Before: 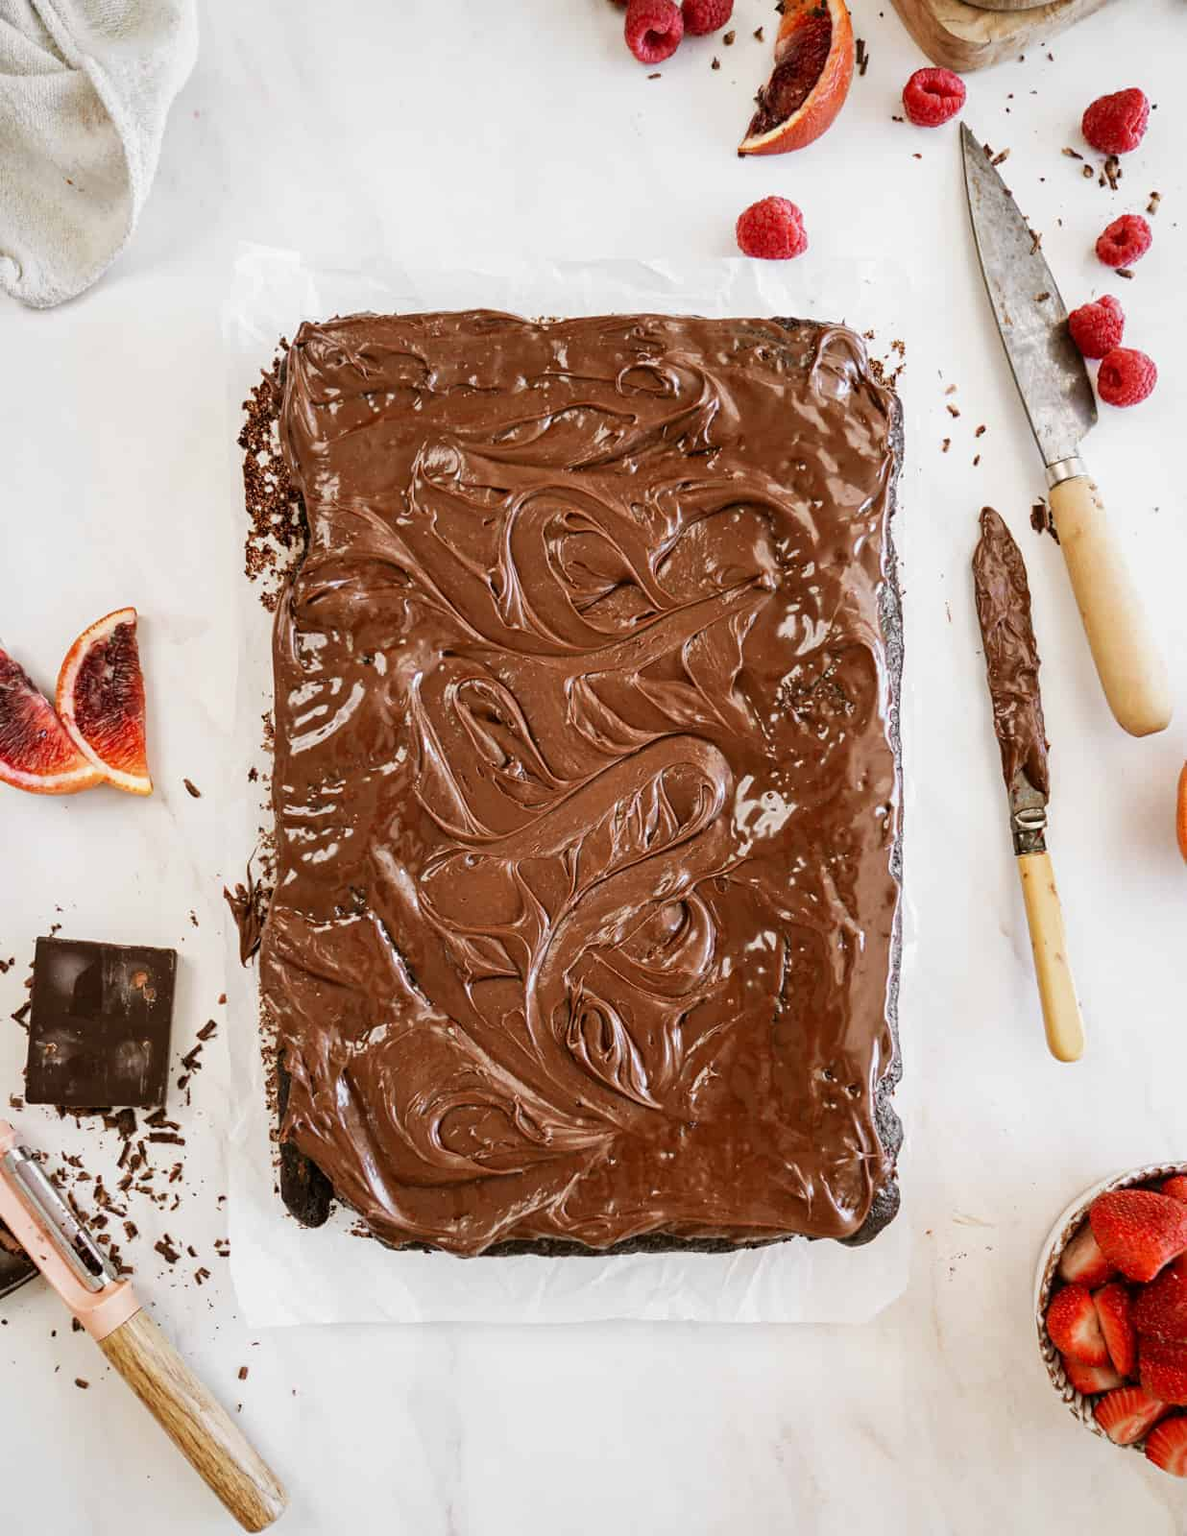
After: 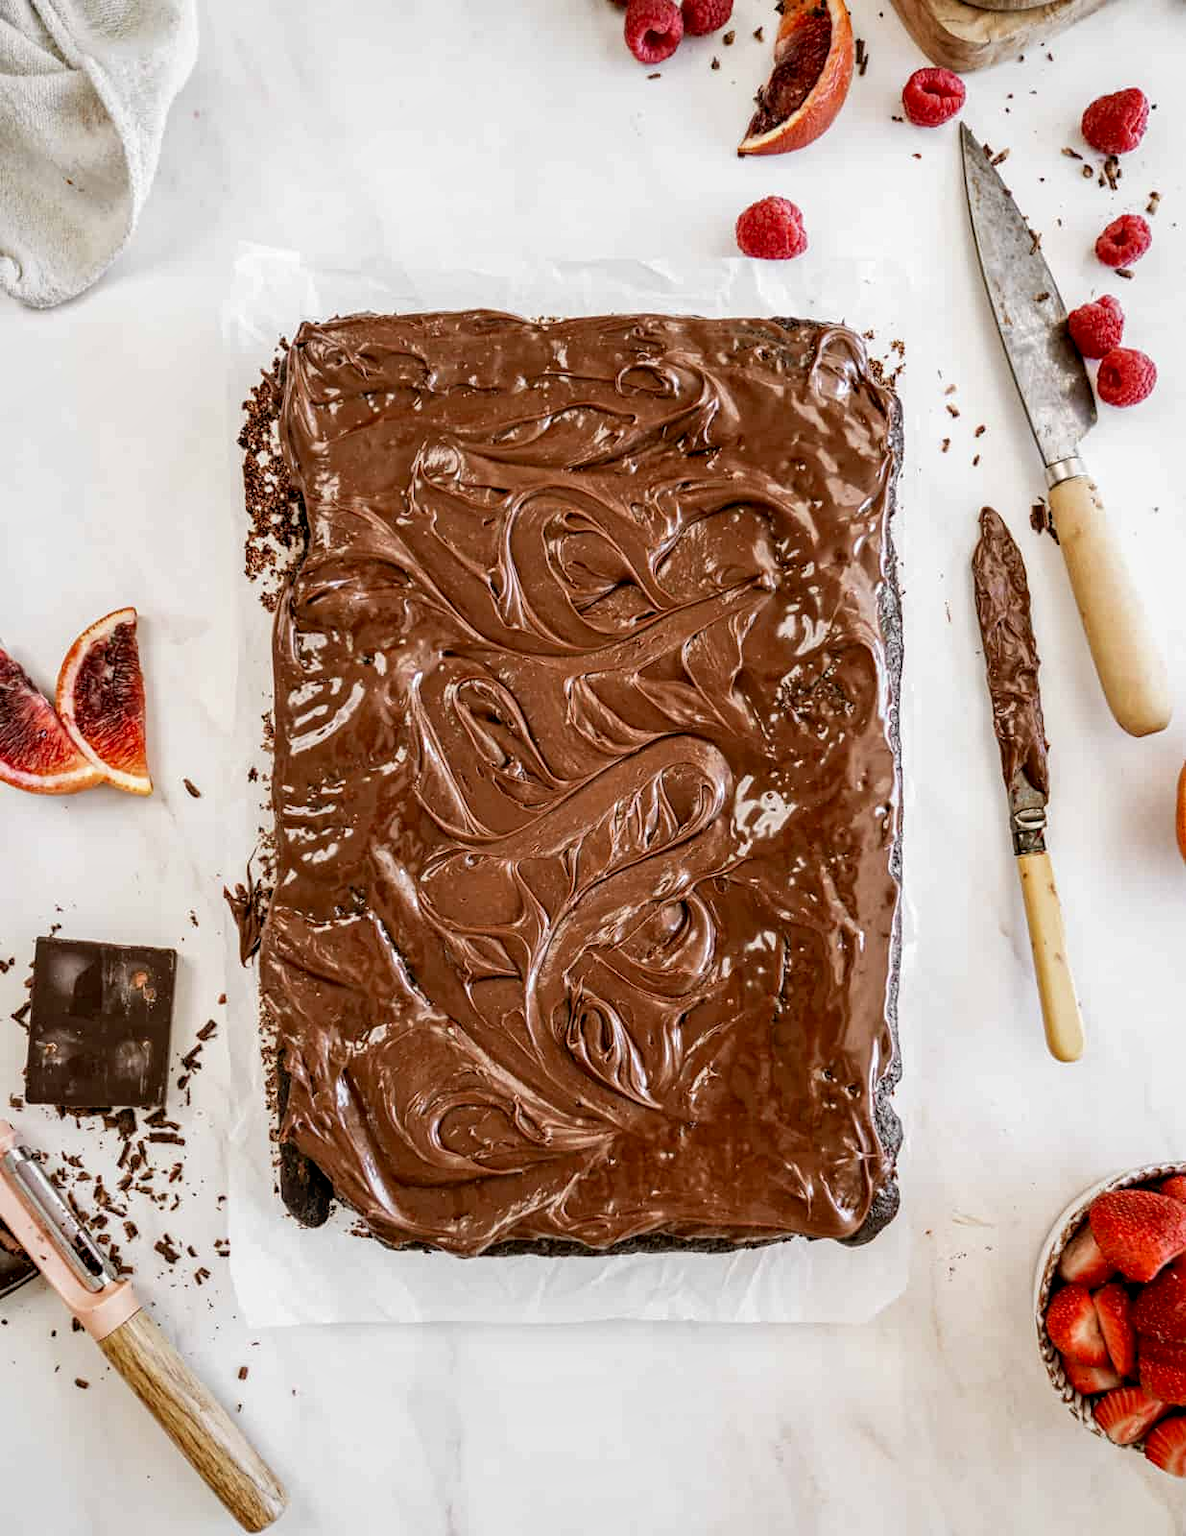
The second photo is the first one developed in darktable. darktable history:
exposure: black level correction 0.005, exposure 0.014 EV, compensate highlight preservation false
levels: mode automatic, gray 50.8%
local contrast: detail 130%
